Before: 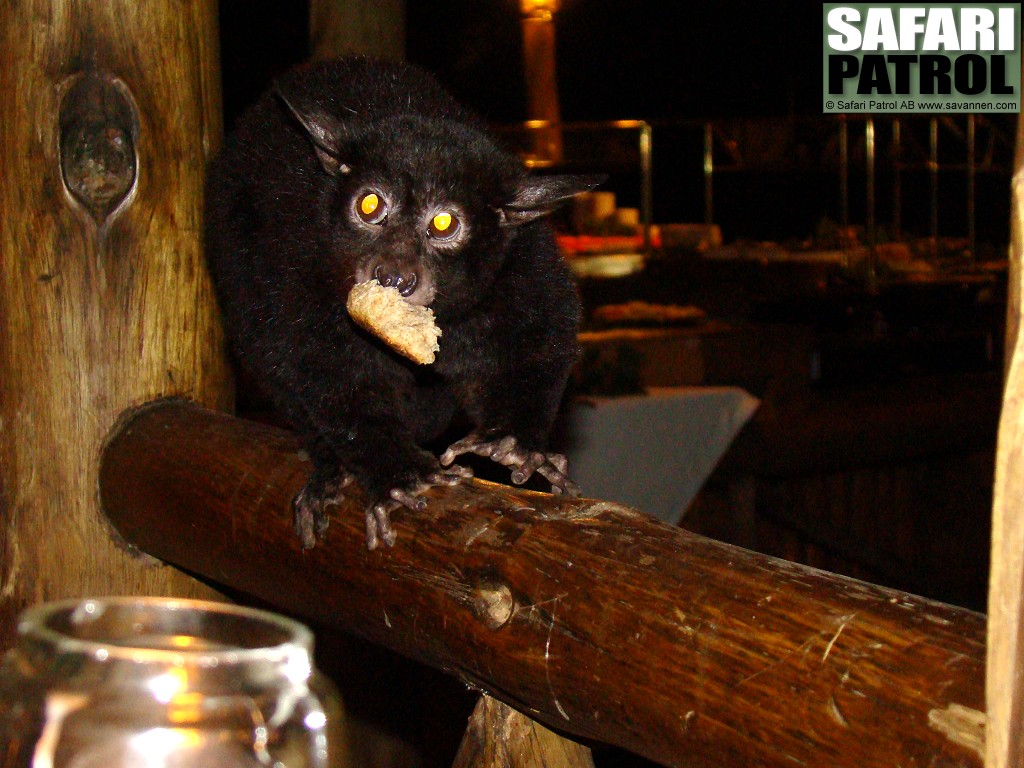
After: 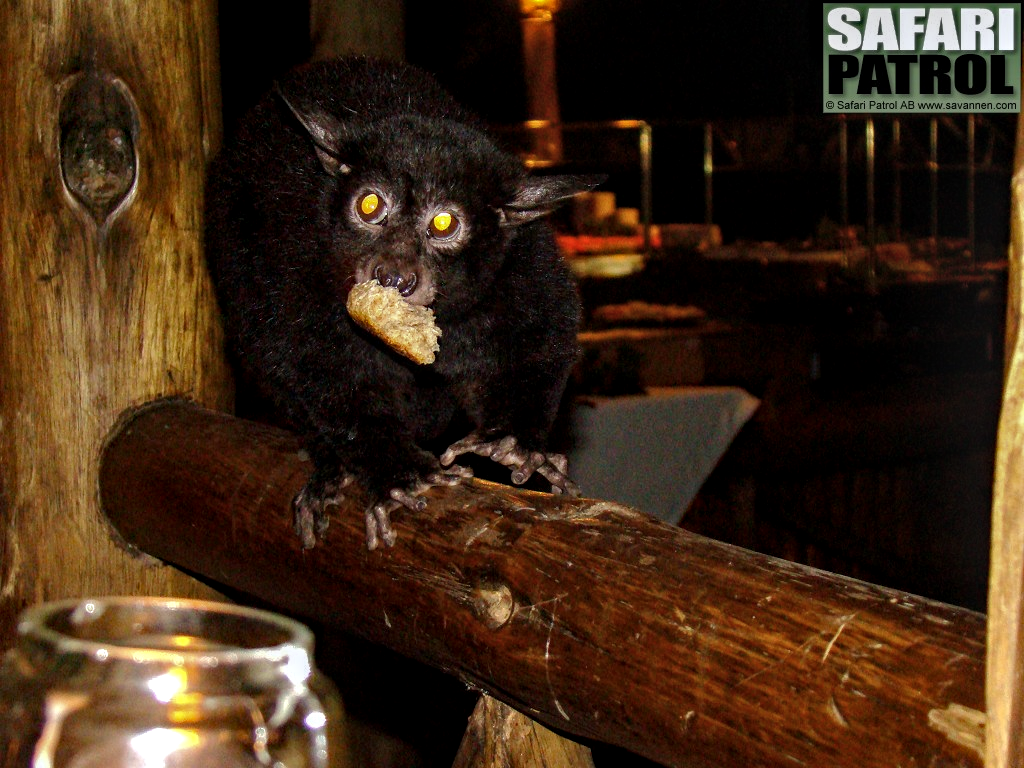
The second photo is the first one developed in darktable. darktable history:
haze removal: strength 0.29, distance 0.25, compatibility mode true, adaptive false
local contrast: highlights 35%, detail 135%
rgb curve: curves: ch0 [(0, 0) (0.175, 0.154) (0.785, 0.663) (1, 1)]
